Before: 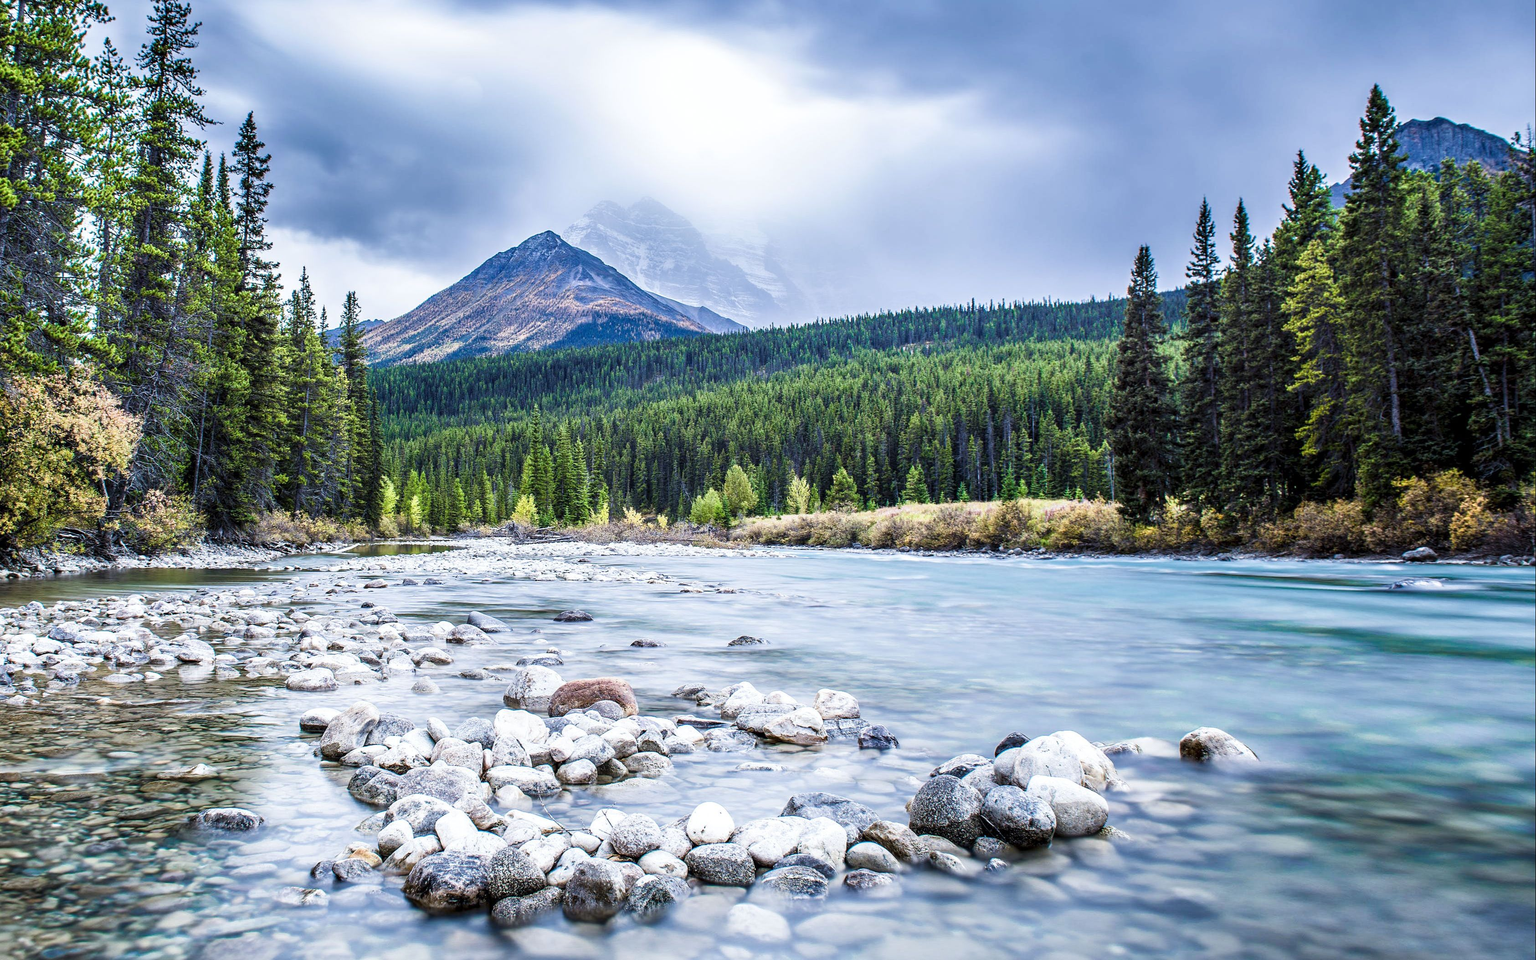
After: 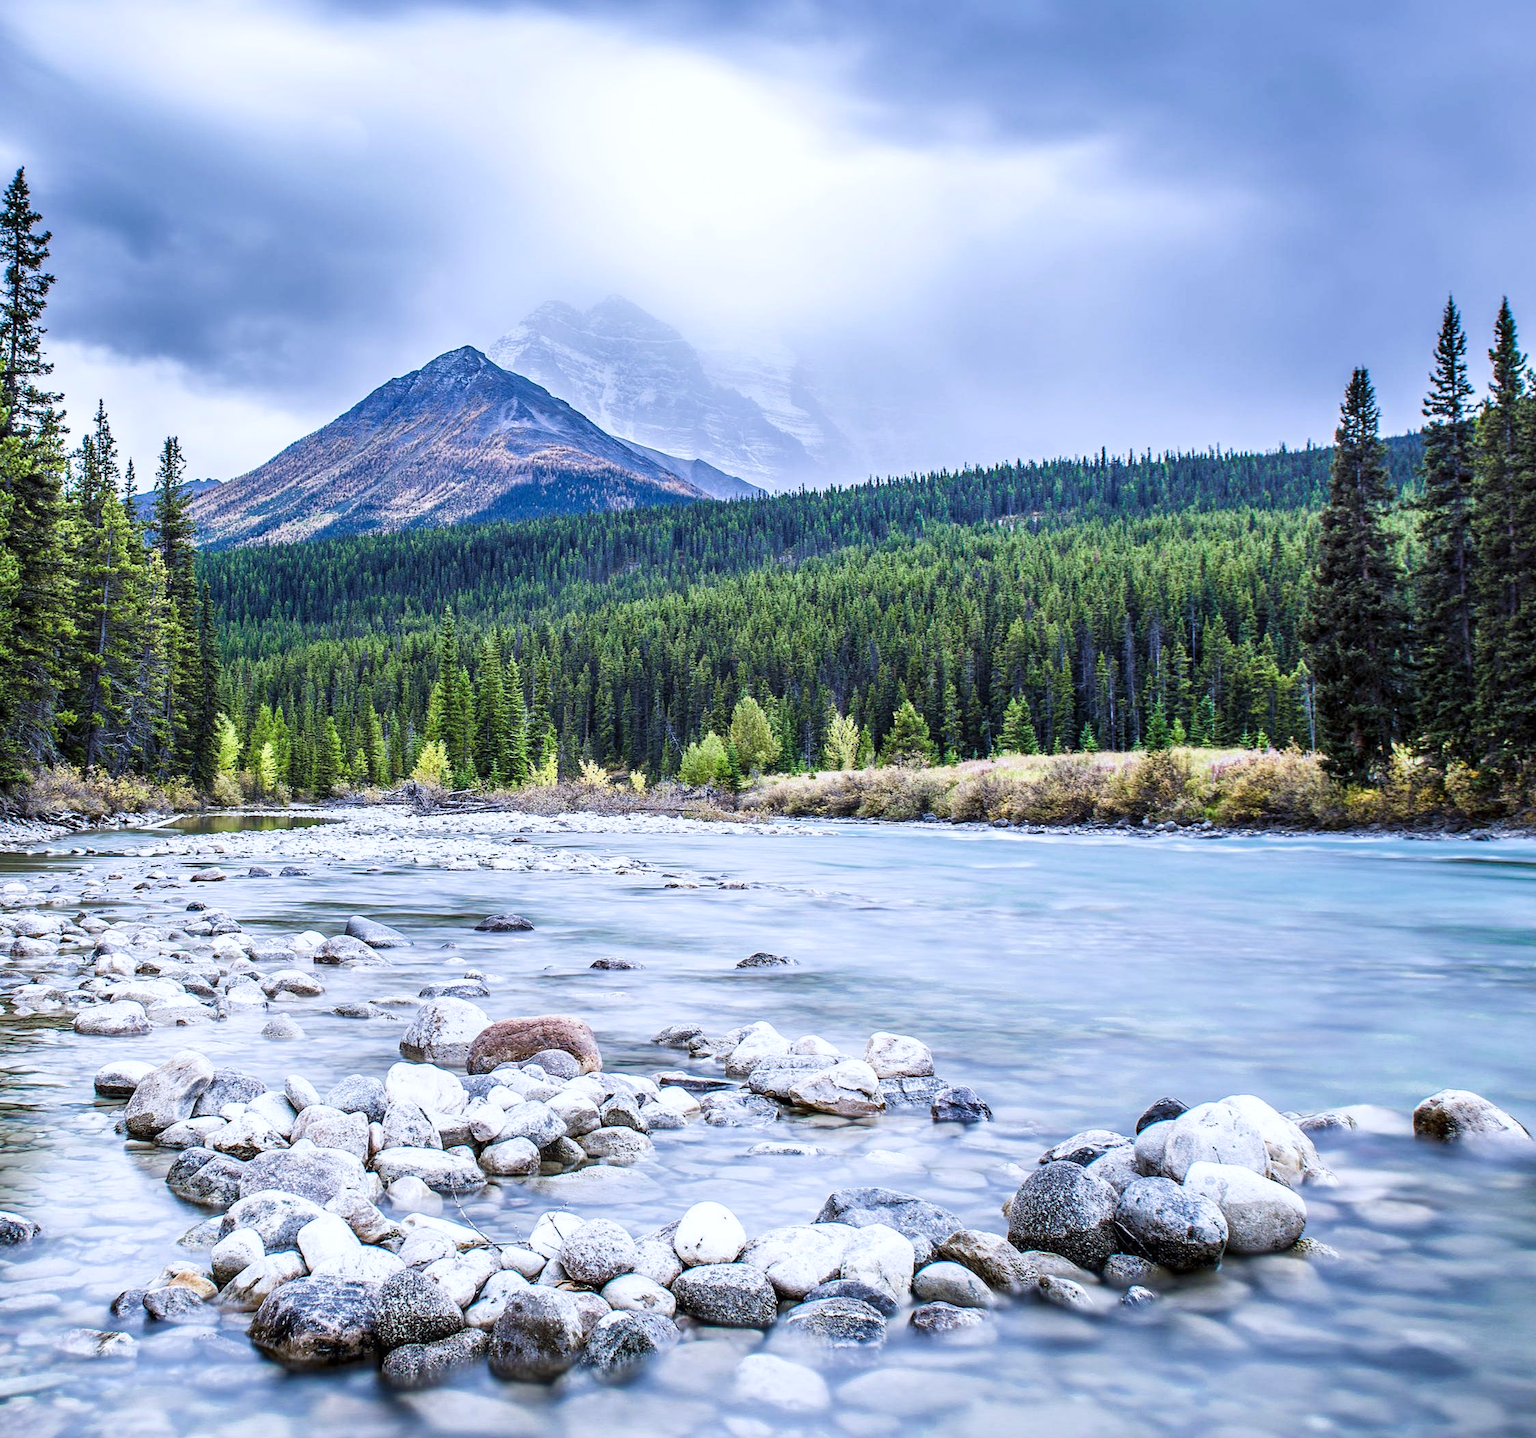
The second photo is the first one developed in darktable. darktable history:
white balance: red 0.984, blue 1.059
crop and rotate: left 15.446%, right 17.836%
